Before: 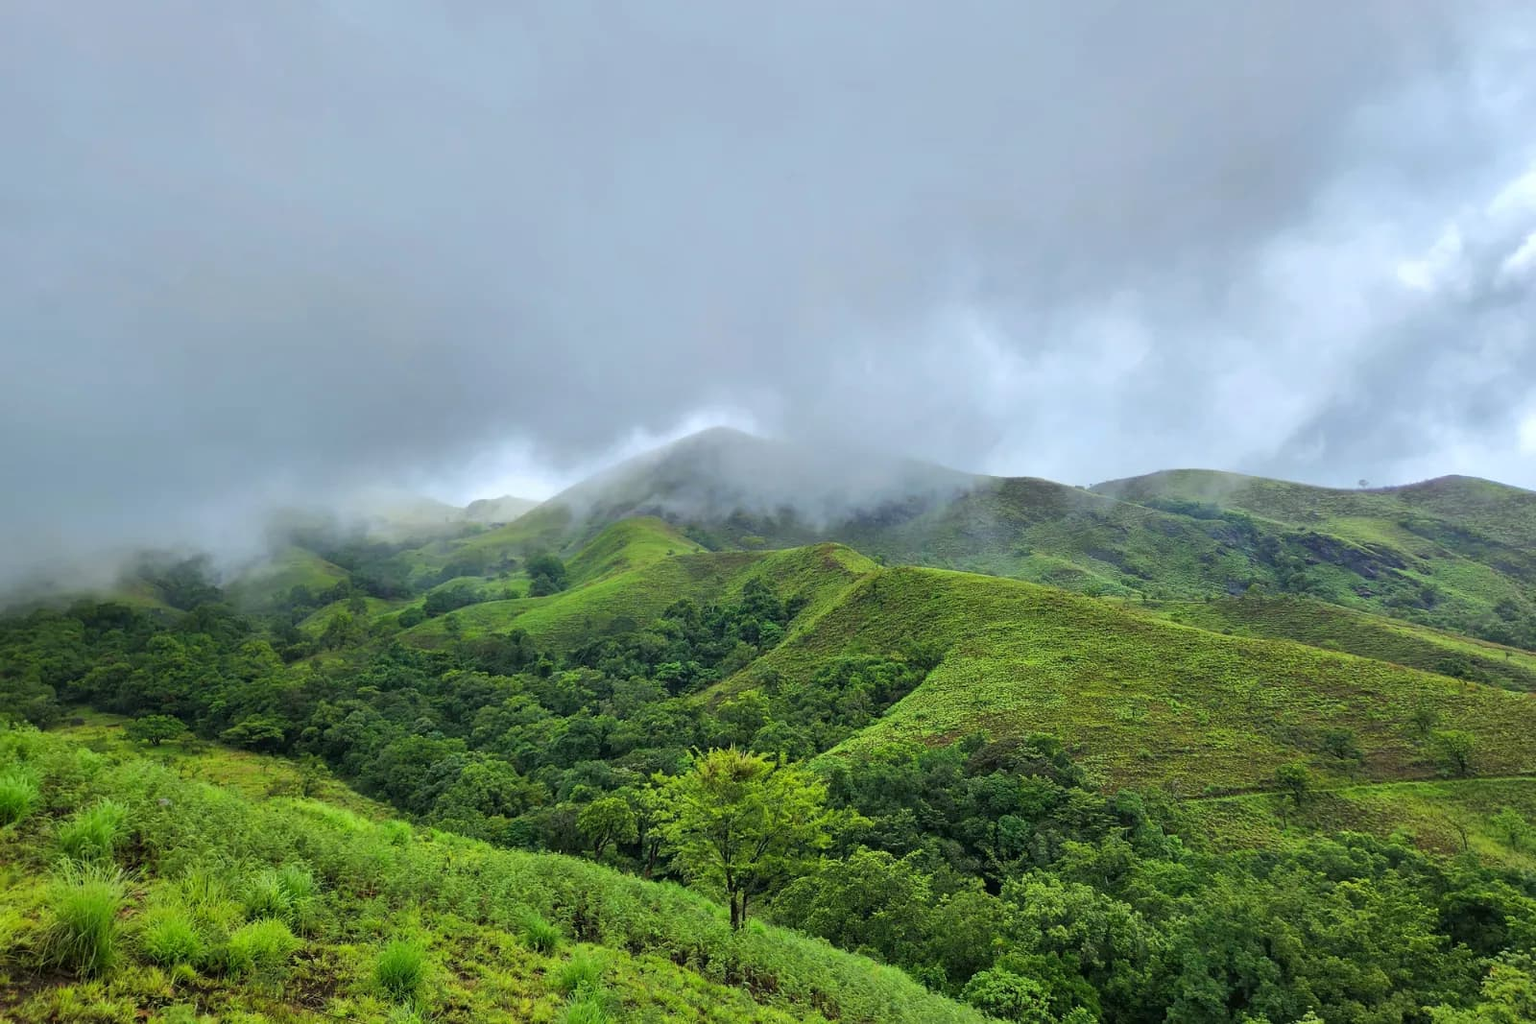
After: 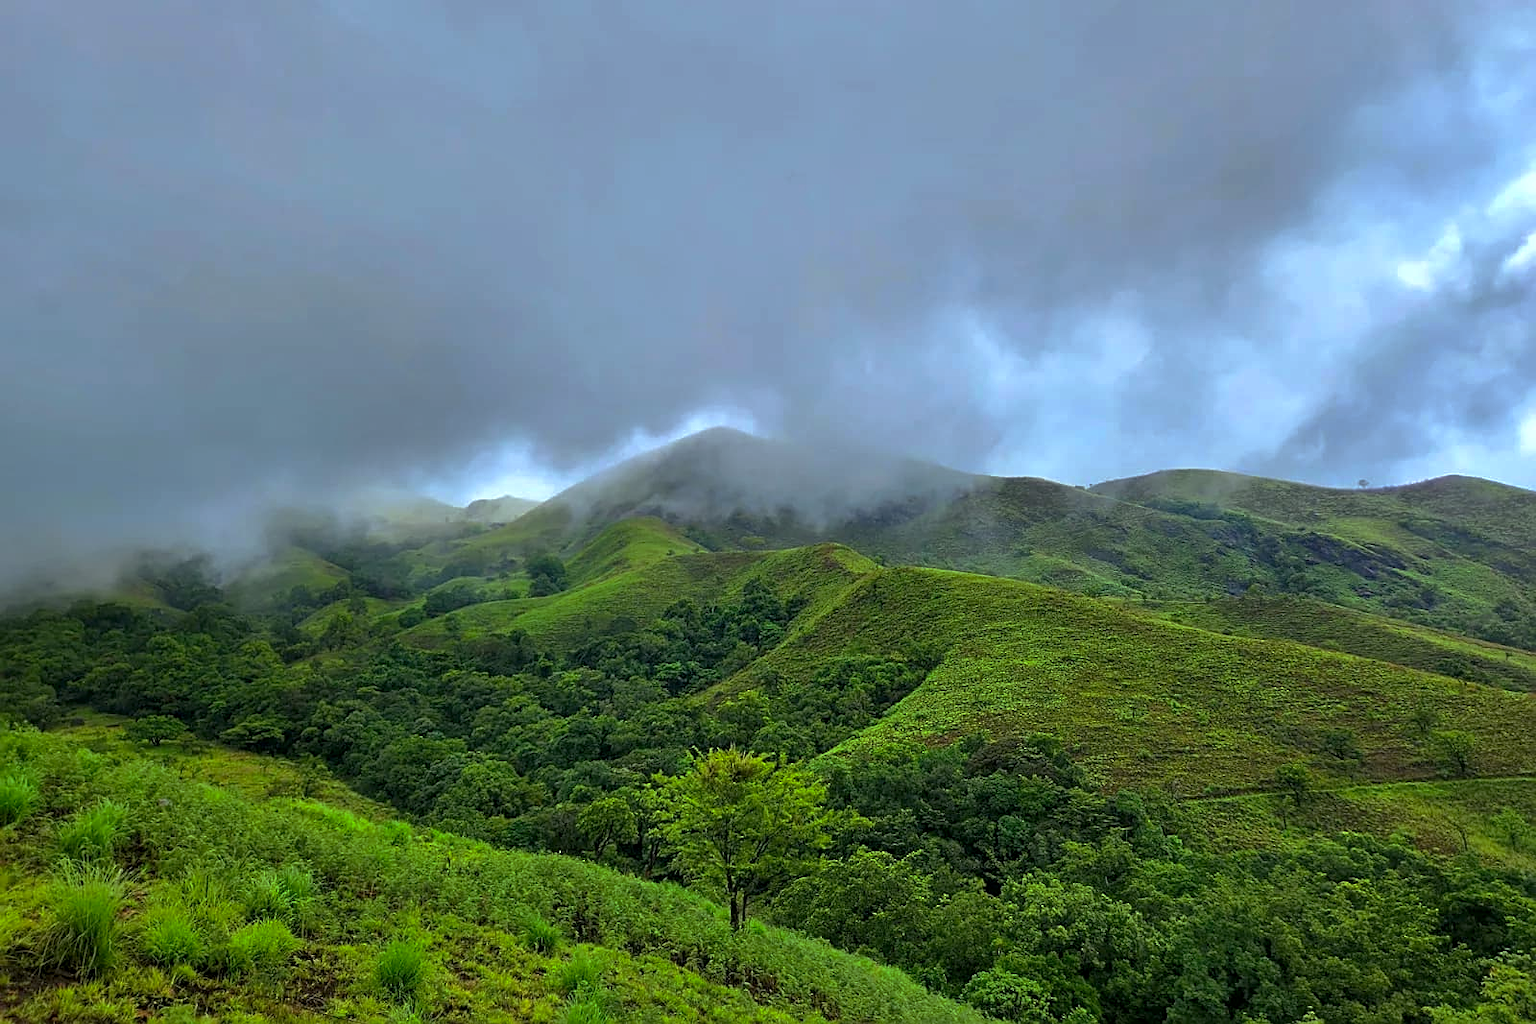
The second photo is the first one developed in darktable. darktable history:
local contrast: highlights 104%, shadows 98%, detail 119%, midtone range 0.2
base curve: curves: ch0 [(0, 0) (0.595, 0.418) (1, 1)], preserve colors none
contrast brightness saturation: saturation 0.185
sharpen: on, module defaults
